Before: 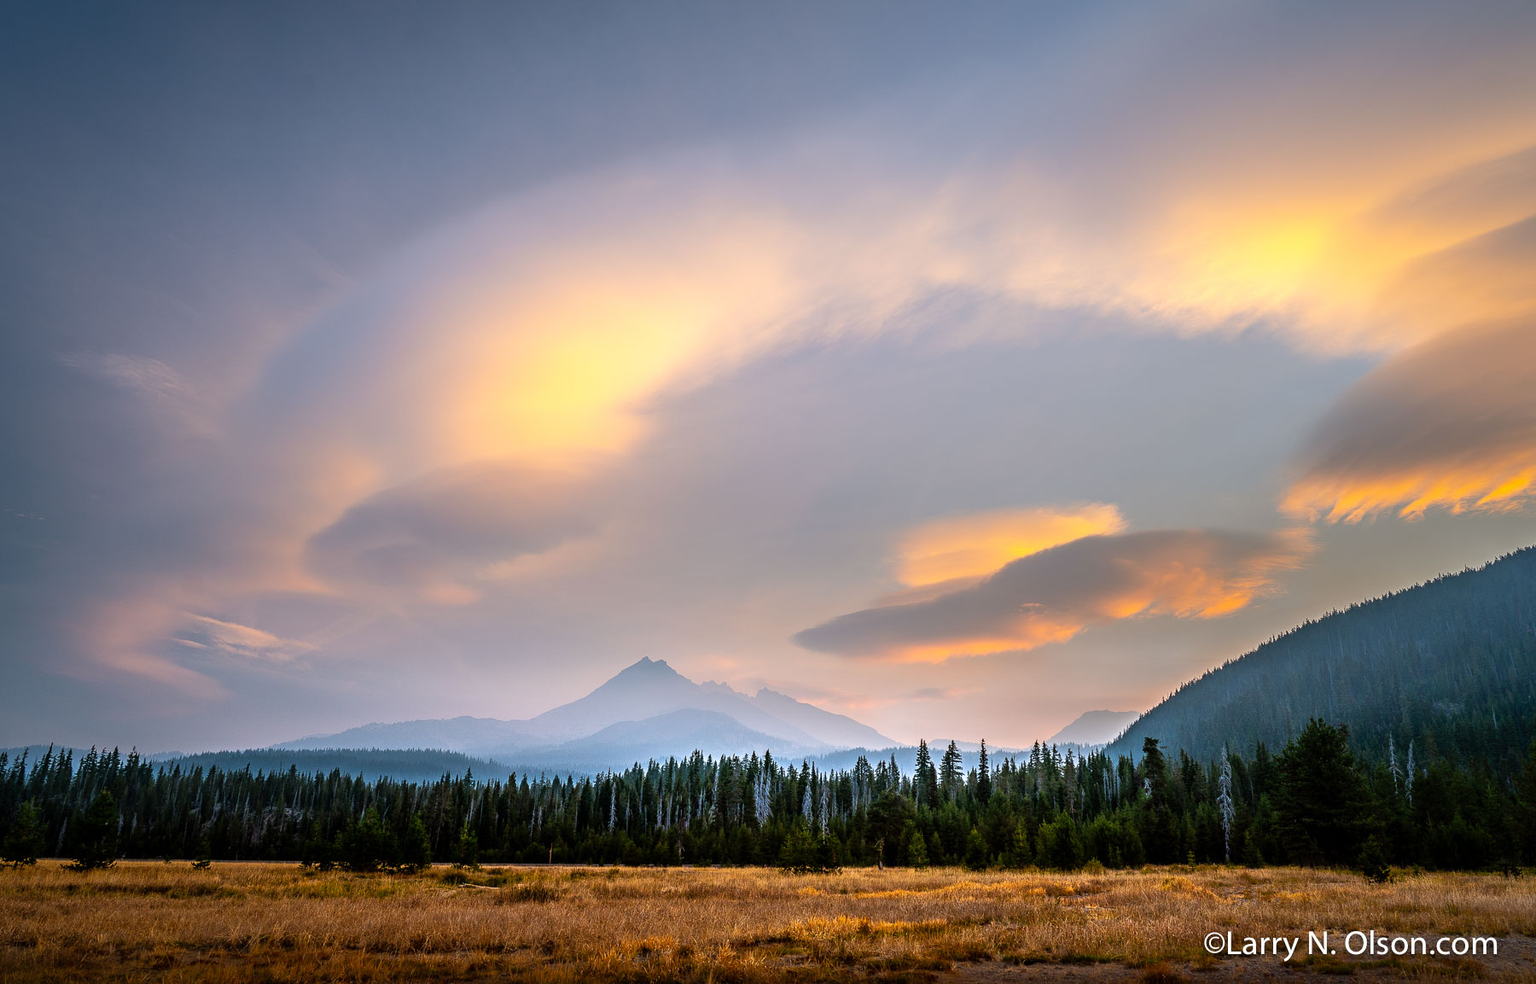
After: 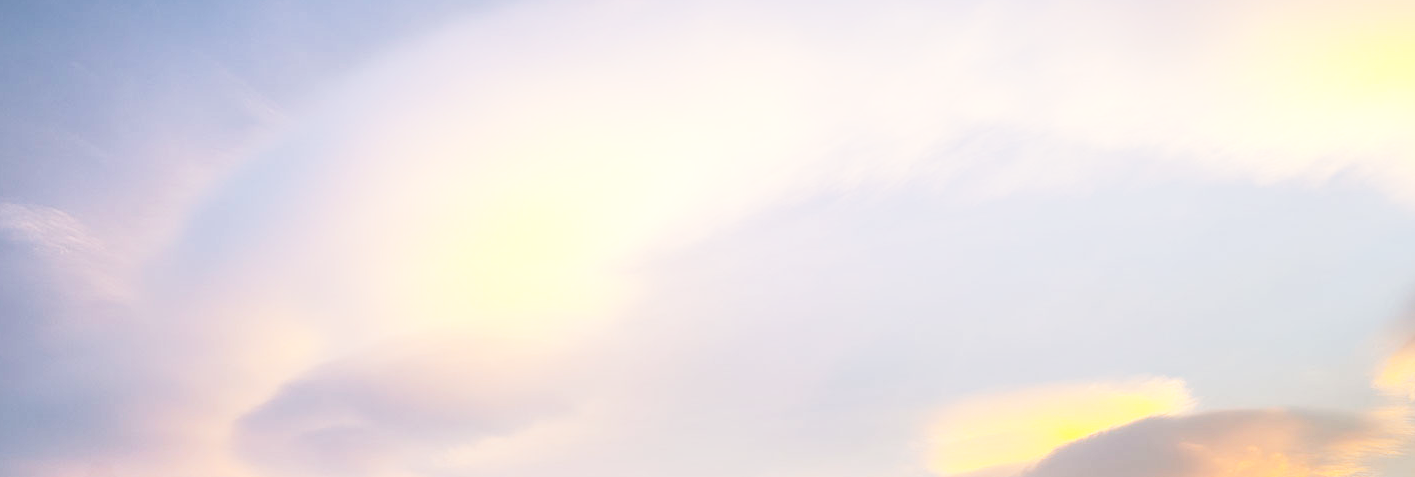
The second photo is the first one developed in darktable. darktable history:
crop: left 6.949%, top 18.423%, right 14.439%, bottom 40.131%
base curve: curves: ch0 [(0, 0) (0.012, 0.01) (0.073, 0.168) (0.31, 0.711) (0.645, 0.957) (1, 1)], preserve colors none
